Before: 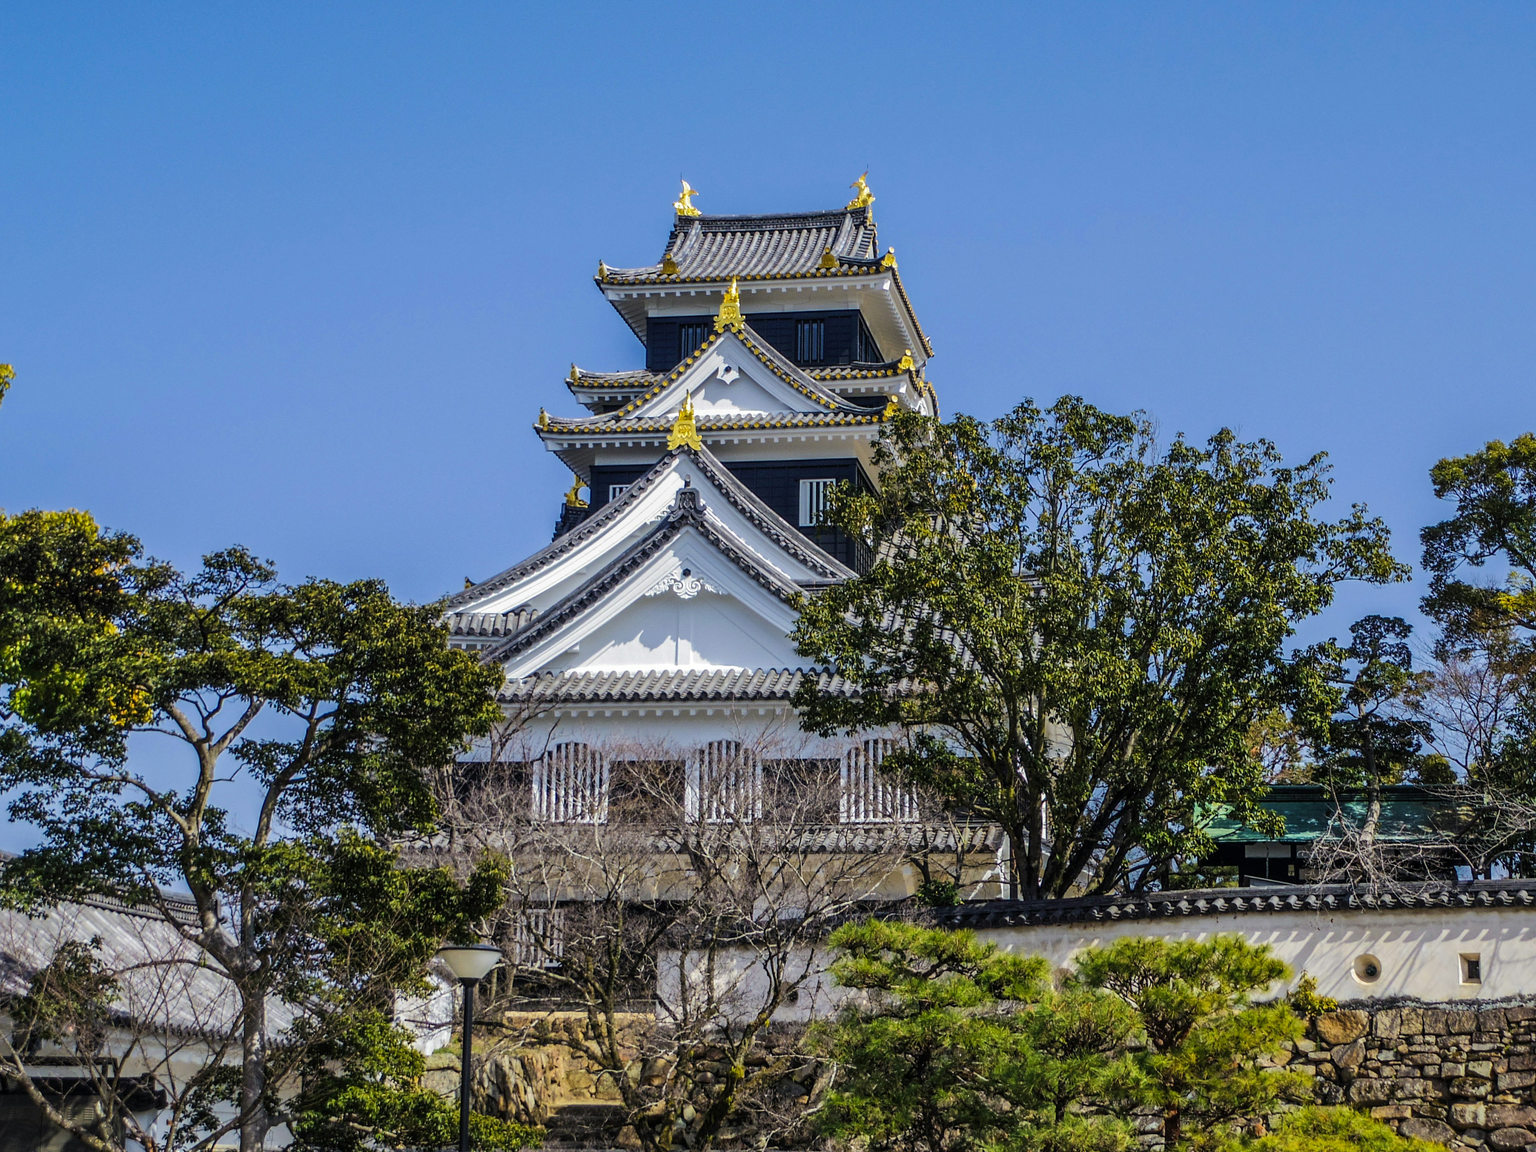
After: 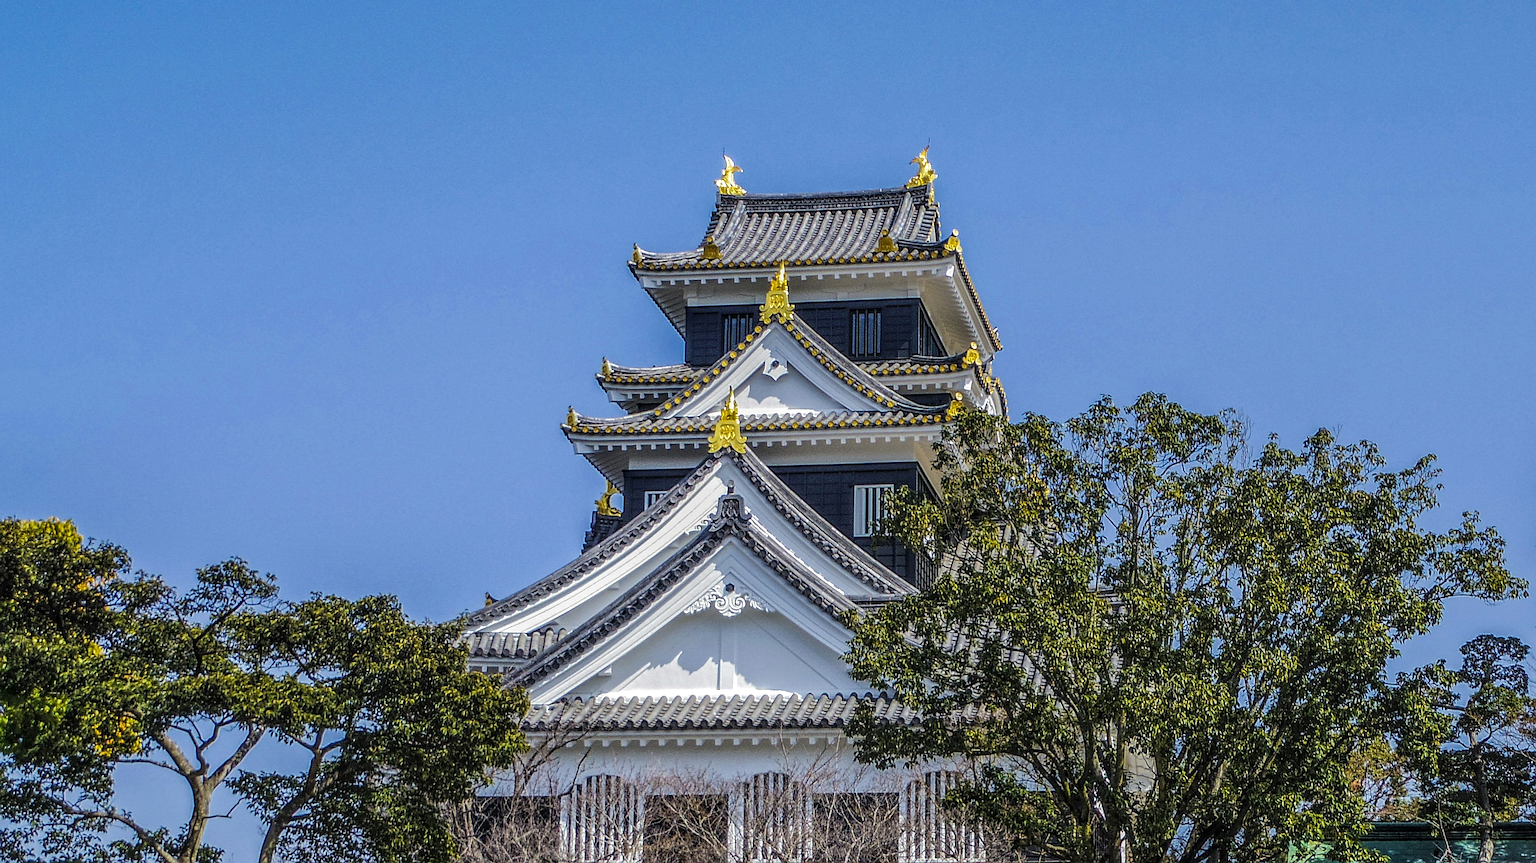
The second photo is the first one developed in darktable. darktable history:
local contrast: highlights 74%, shadows 55%, detail 177%, midtone range 0.209
sharpen: radius 1.348, amount 1.254, threshold 0.777
crop: left 1.596%, top 3.418%, right 7.608%, bottom 28.501%
